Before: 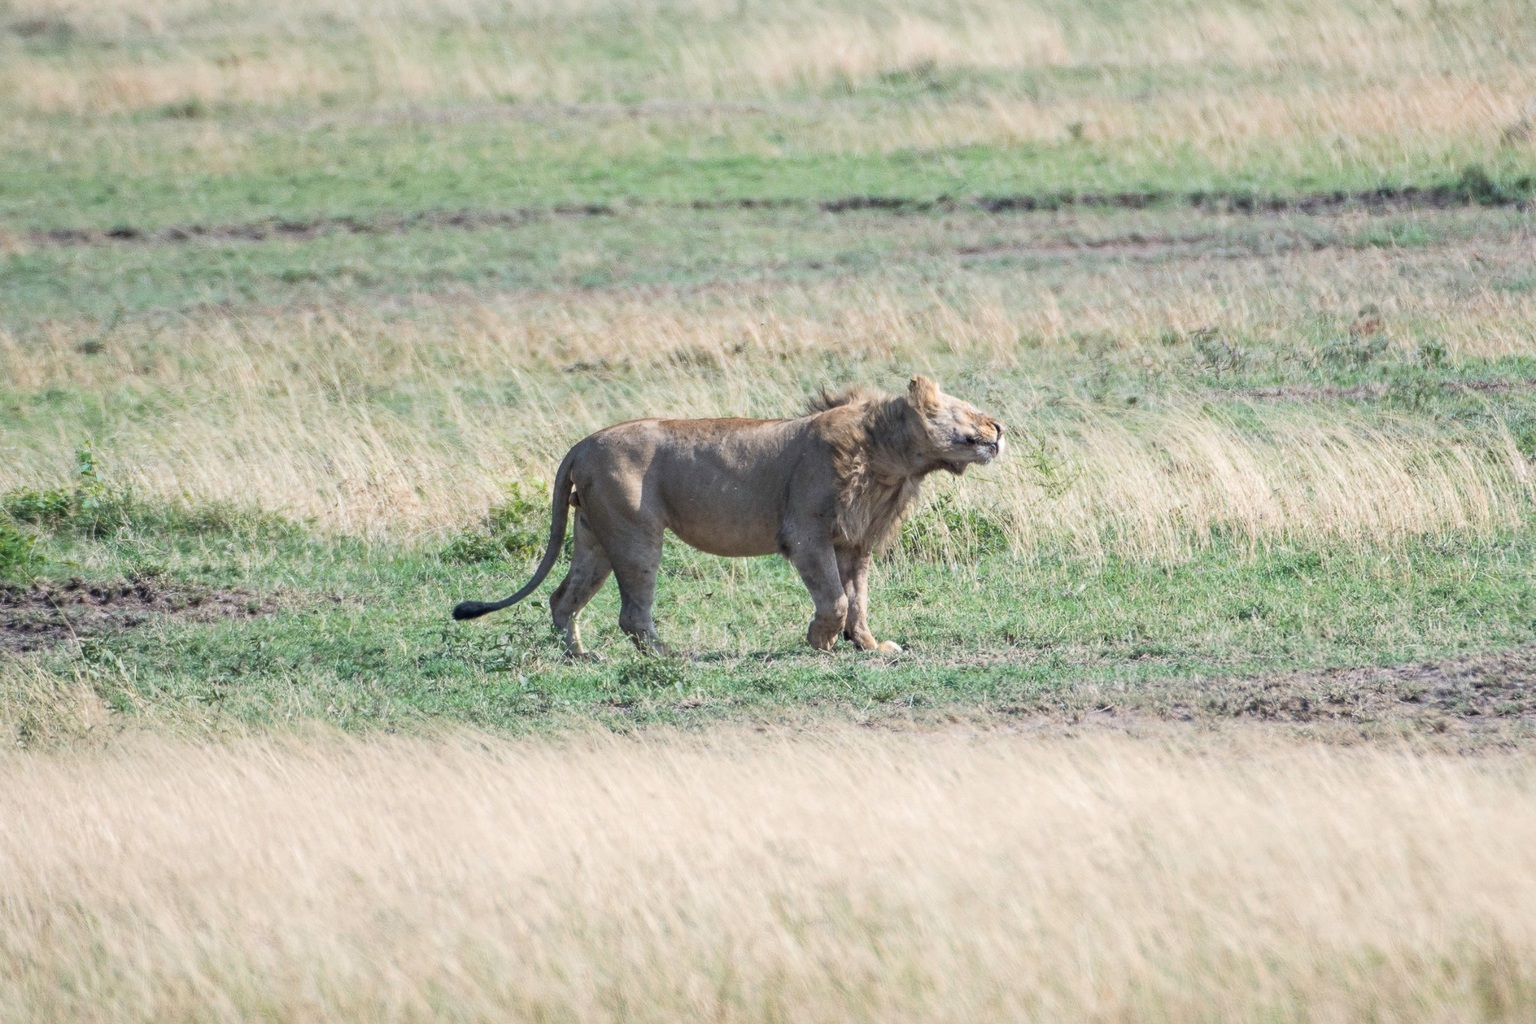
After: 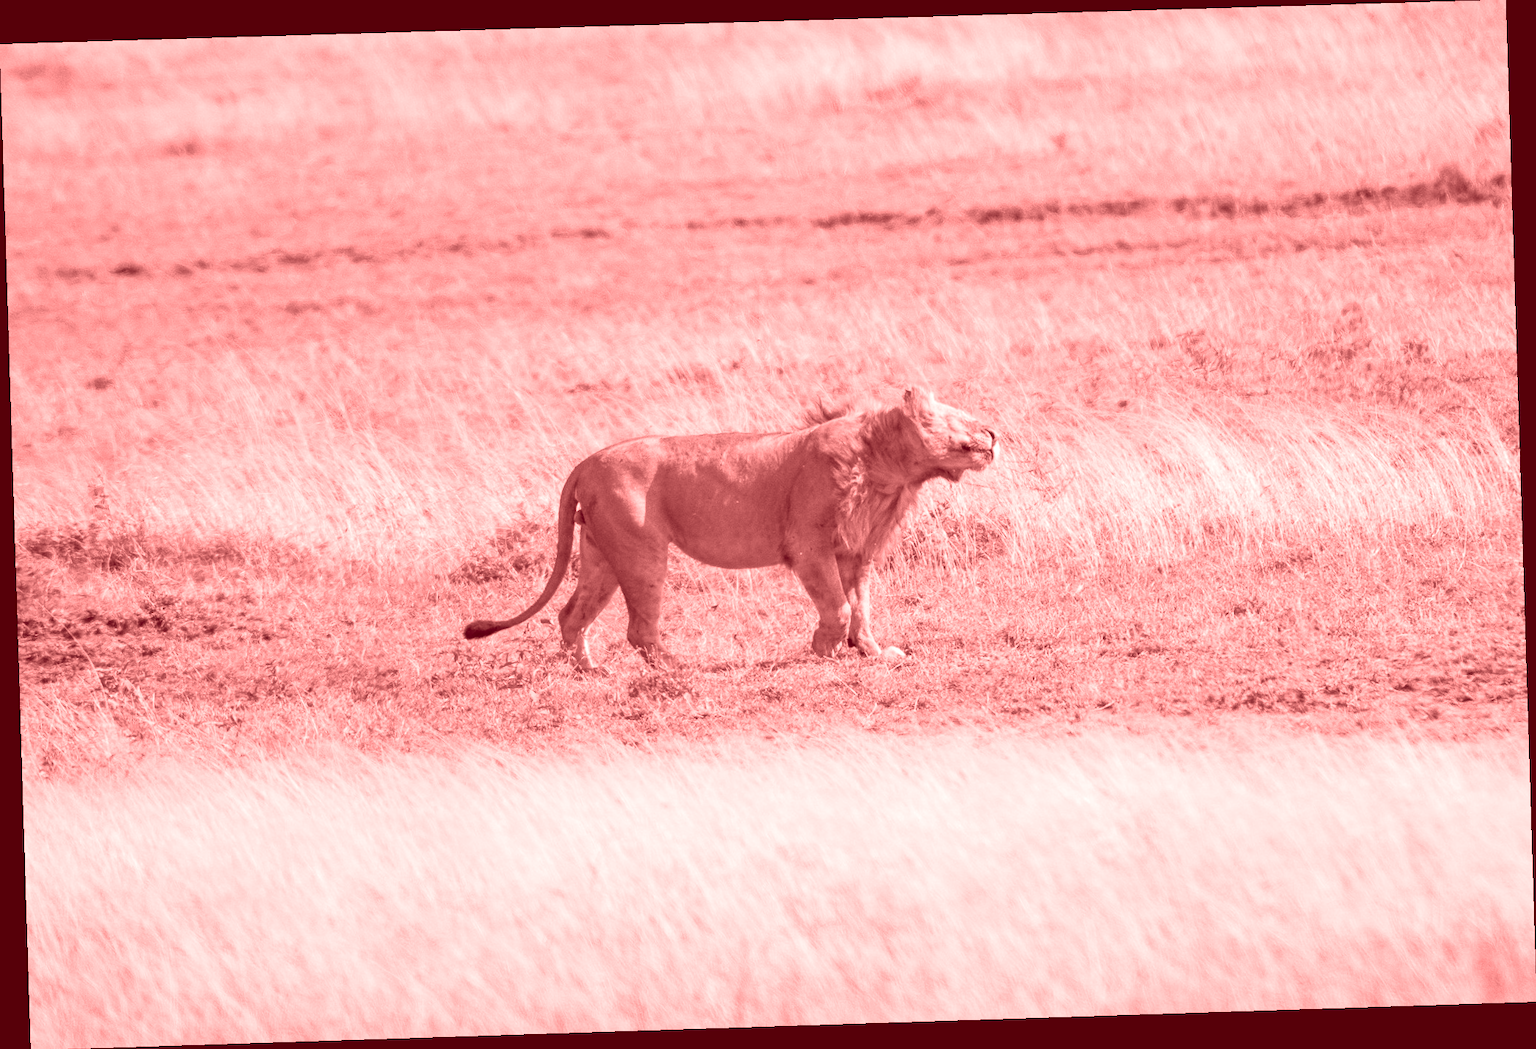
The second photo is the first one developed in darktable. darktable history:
rotate and perspective: rotation -1.77°, lens shift (horizontal) 0.004, automatic cropping off
exposure: exposure -0.021 EV, compensate highlight preservation false
colorize: saturation 60%, source mix 100%
tone equalizer: -8 EV -1.84 EV, -7 EV -1.16 EV, -6 EV -1.62 EV, smoothing diameter 25%, edges refinement/feathering 10, preserve details guided filter
